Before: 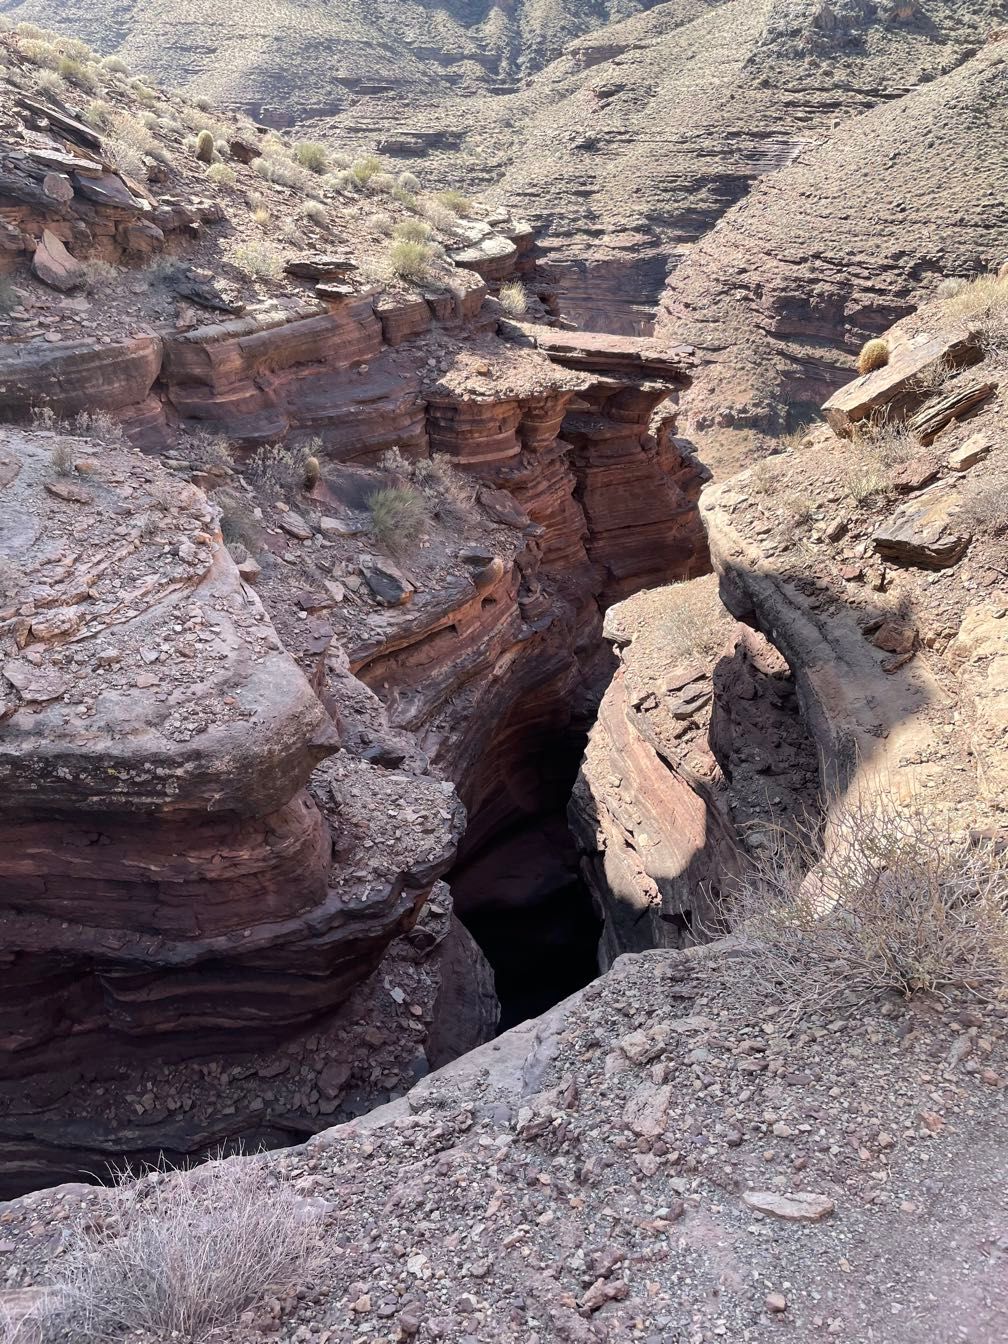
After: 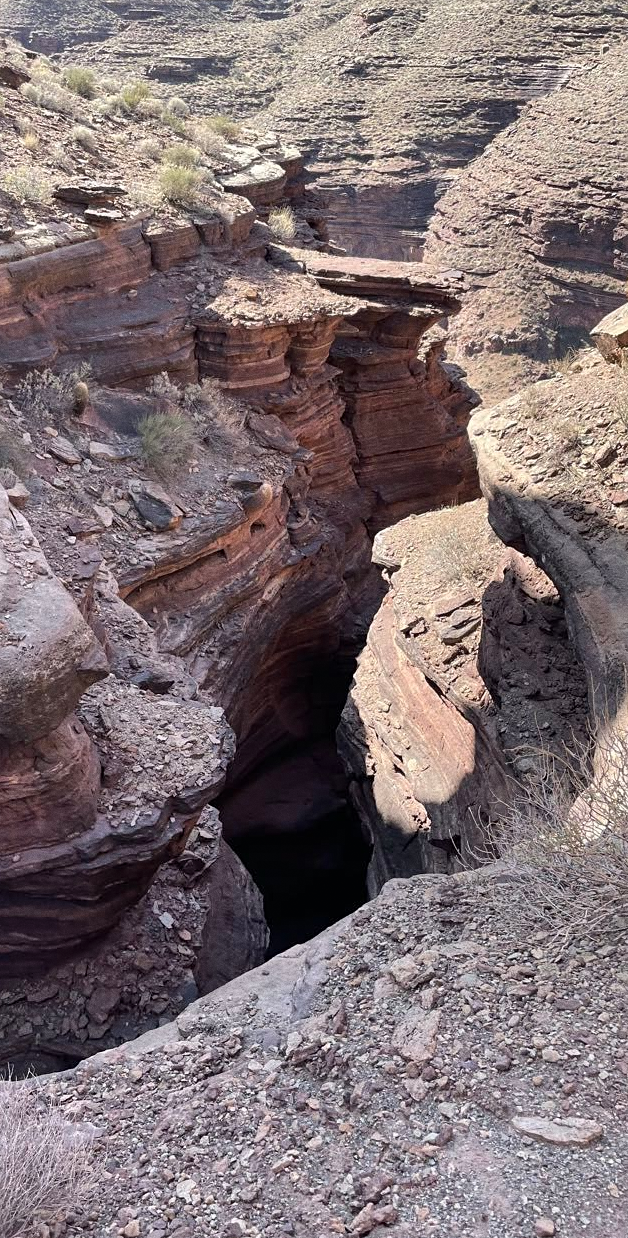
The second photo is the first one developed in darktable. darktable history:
shadows and highlights: low approximation 0.01, soften with gaussian
crop and rotate: left 22.918%, top 5.629%, right 14.711%, bottom 2.247%
sharpen: amount 0.2
grain: coarseness 0.09 ISO
